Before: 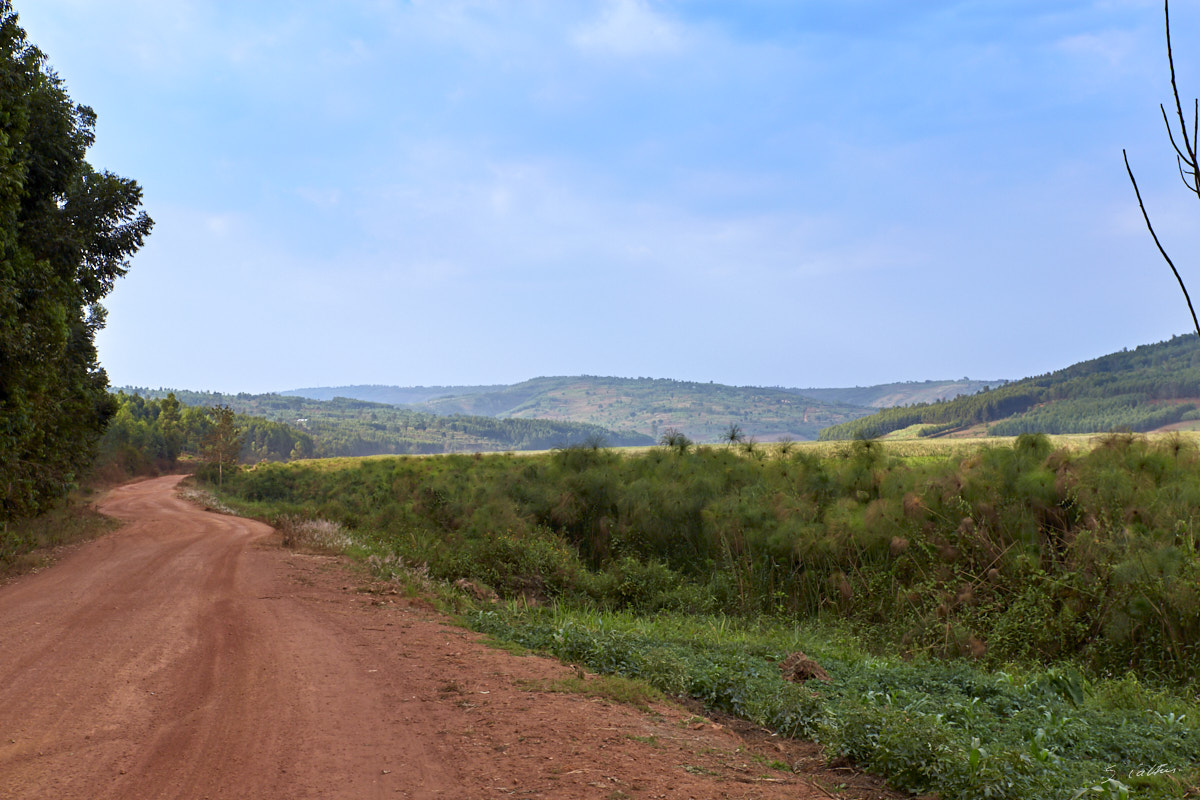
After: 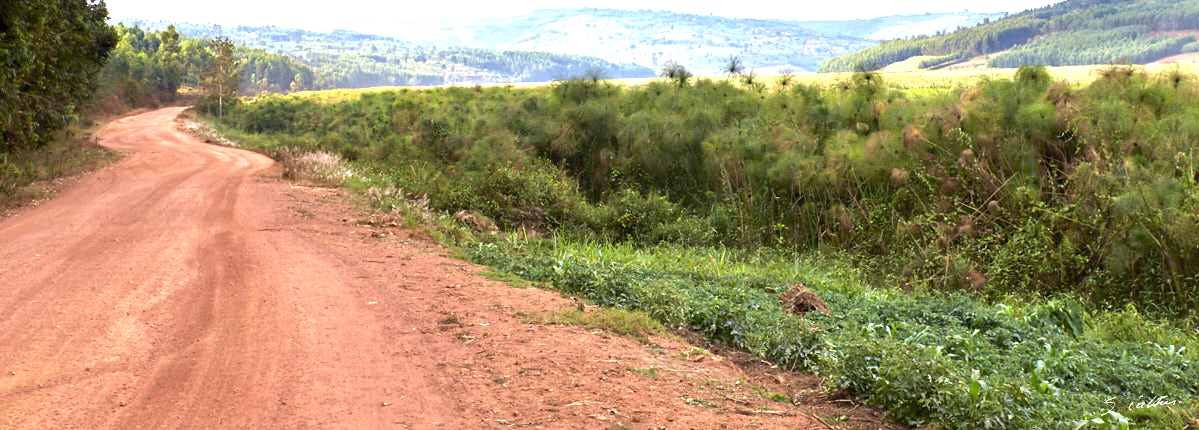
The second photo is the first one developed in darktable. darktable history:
tone equalizer: -8 EV -0.417 EV, -7 EV -0.389 EV, -6 EV -0.333 EV, -5 EV -0.222 EV, -3 EV 0.222 EV, -2 EV 0.333 EV, -1 EV 0.389 EV, +0 EV 0.417 EV, edges refinement/feathering 500, mask exposure compensation -1.57 EV, preserve details no
crop and rotate: top 46.237%
exposure: black level correction 0, exposure 1.3 EV, compensate exposure bias true, compensate highlight preservation false
